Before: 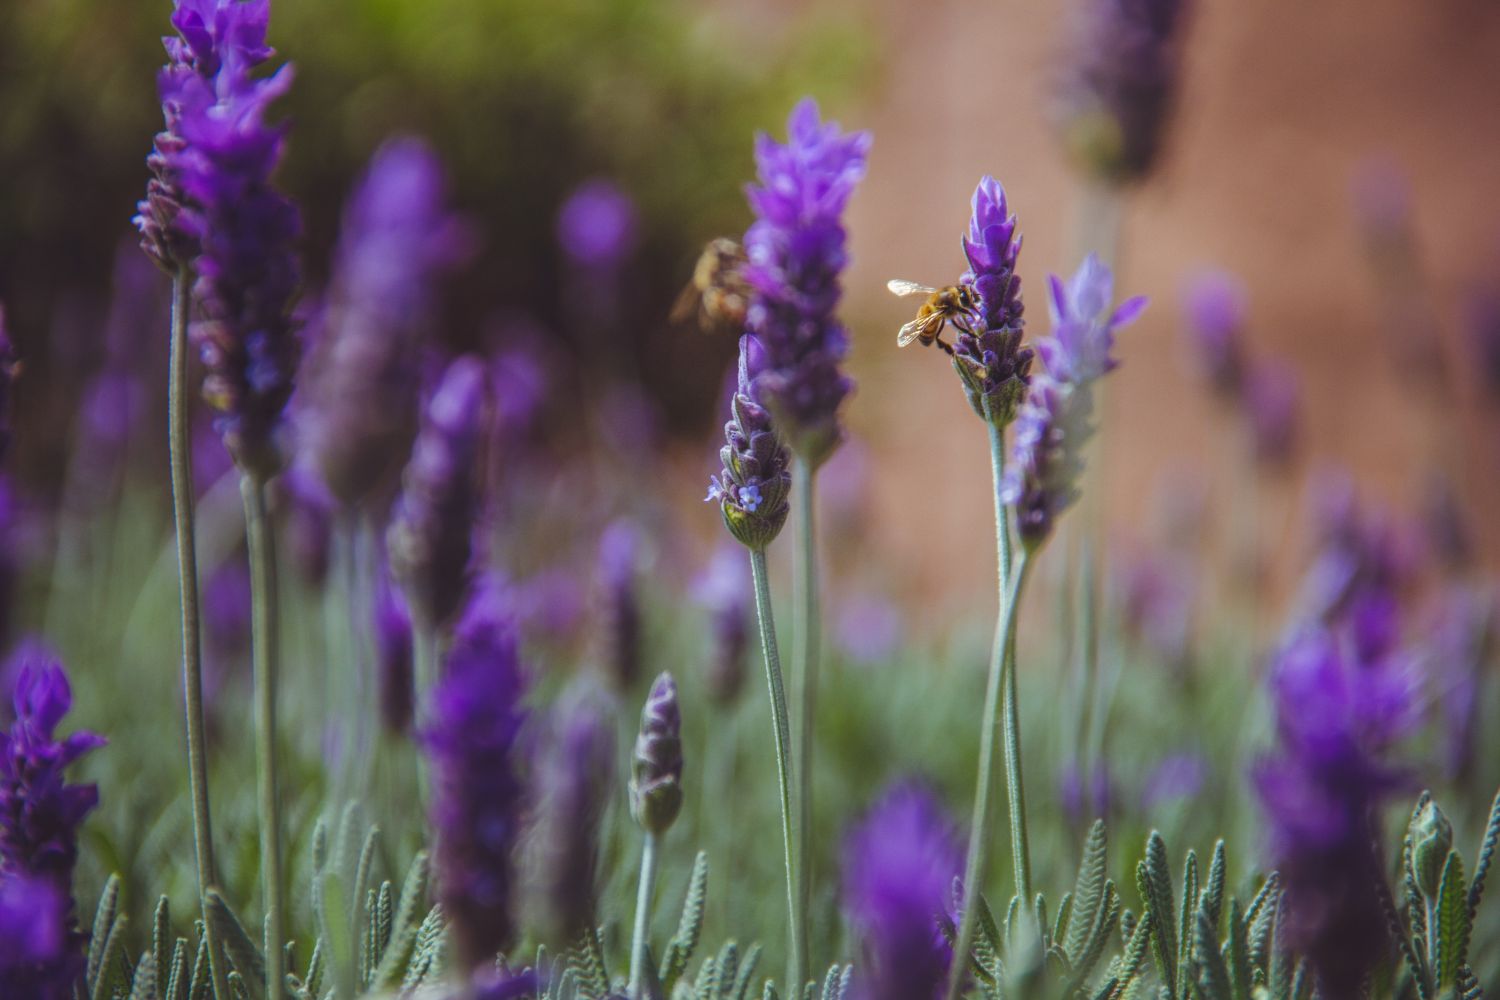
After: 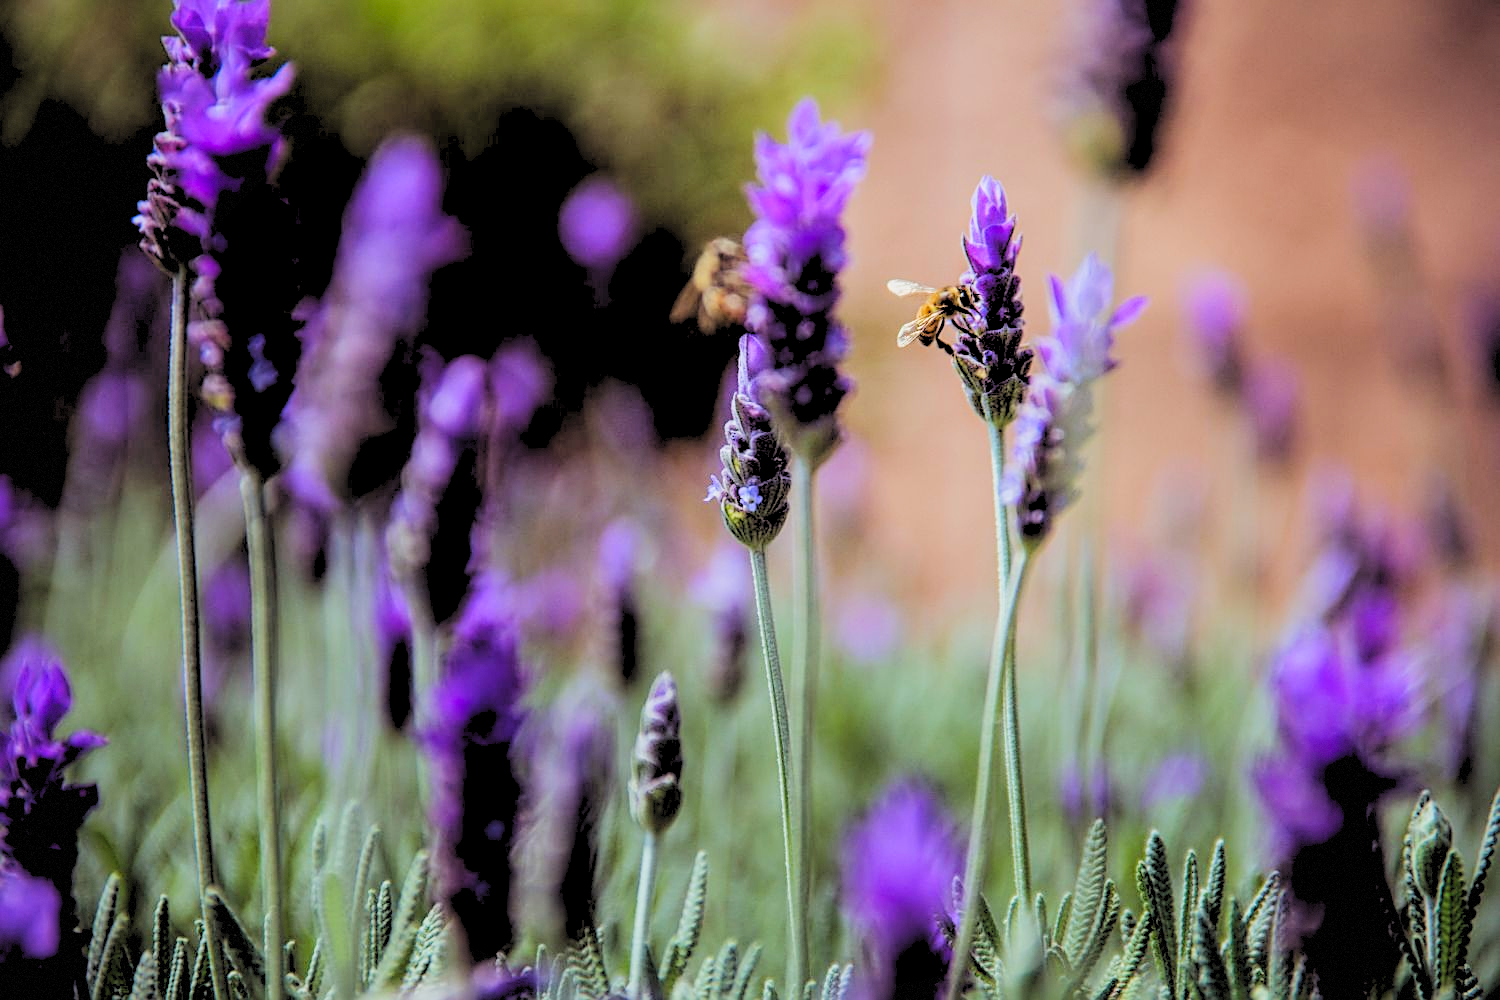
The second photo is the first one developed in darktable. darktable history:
vignetting: fall-off start 85%, fall-off radius 80%, brightness -0.182, saturation -0.3, width/height ratio 1.219, dithering 8-bit output, unbound false
sharpen: on, module defaults
filmic rgb: black relative exposure -5 EV, hardness 2.88, contrast 1.3, highlights saturation mix -30%
levels: levels [0.093, 0.434, 0.988]
